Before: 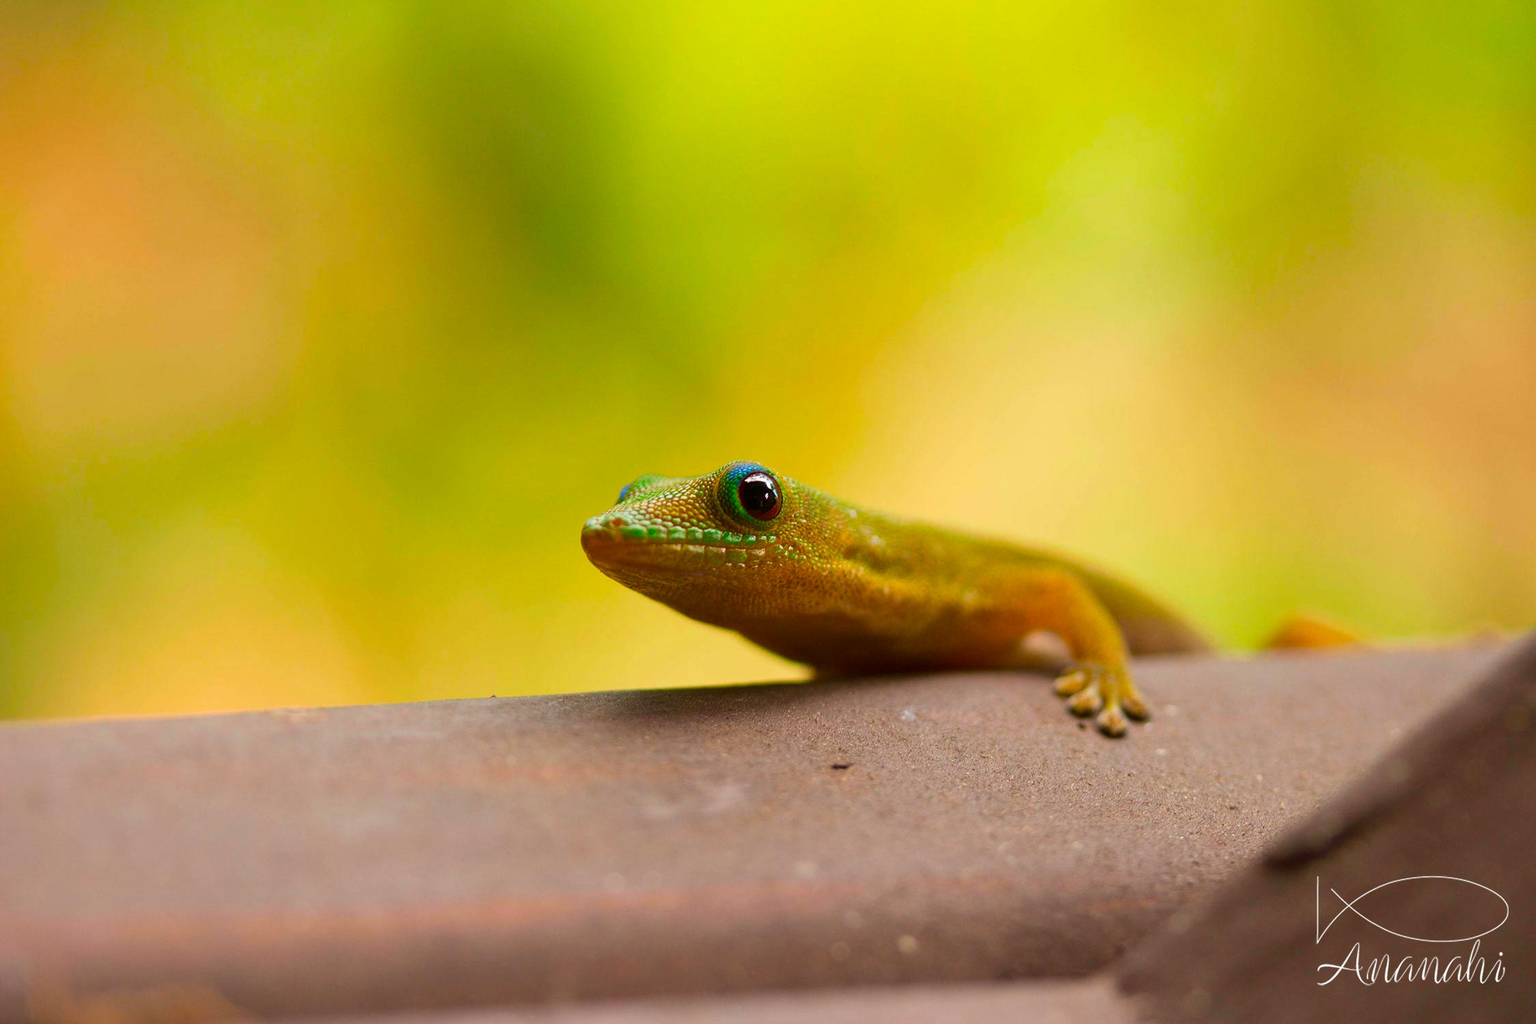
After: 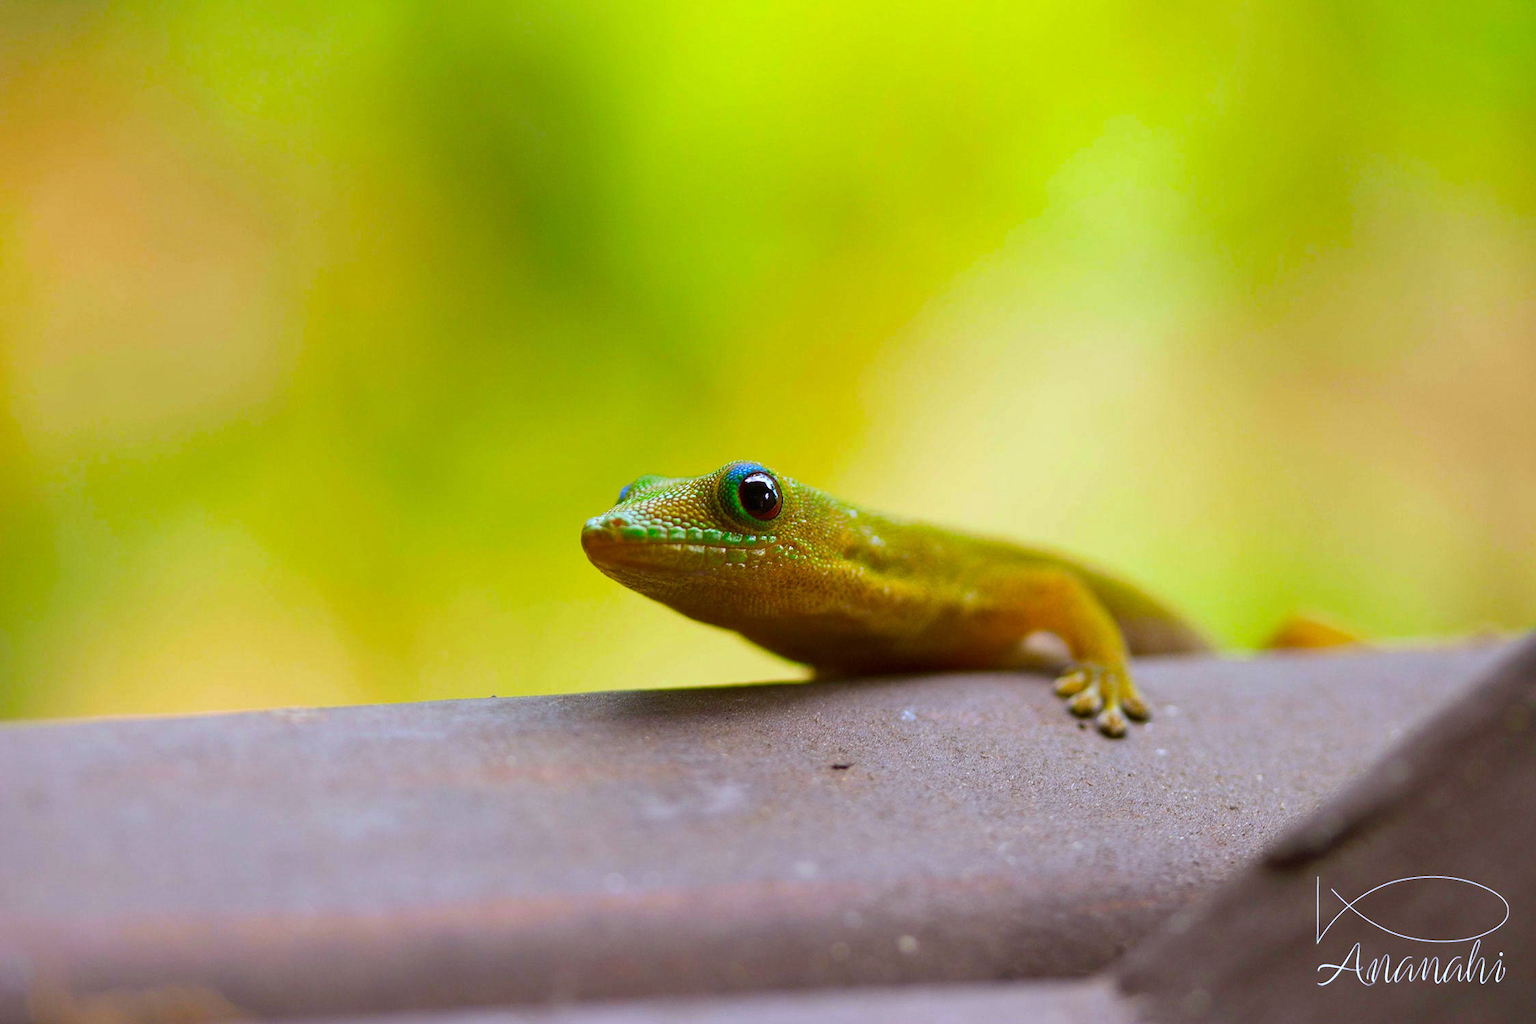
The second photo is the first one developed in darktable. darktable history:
exposure: exposure 0.2 EV, compensate highlight preservation false
white balance: red 0.871, blue 1.249
